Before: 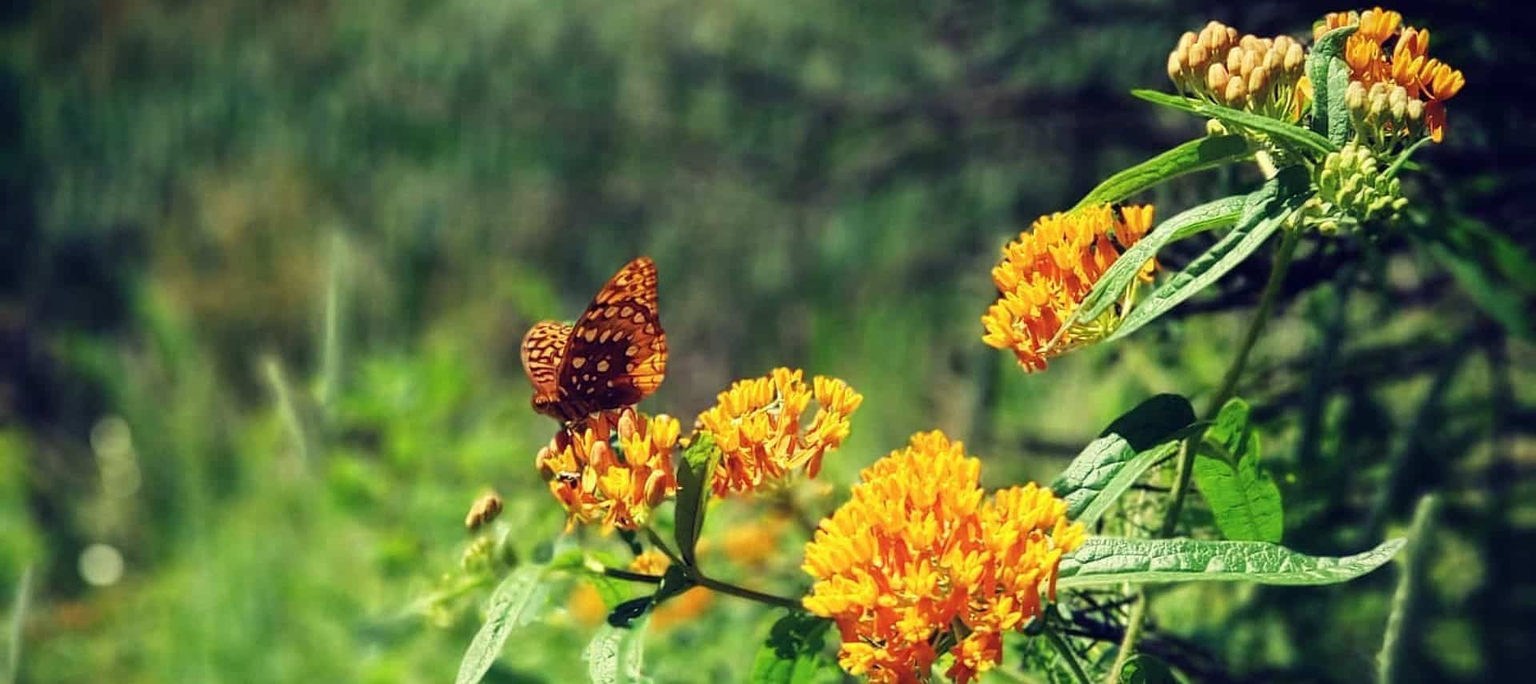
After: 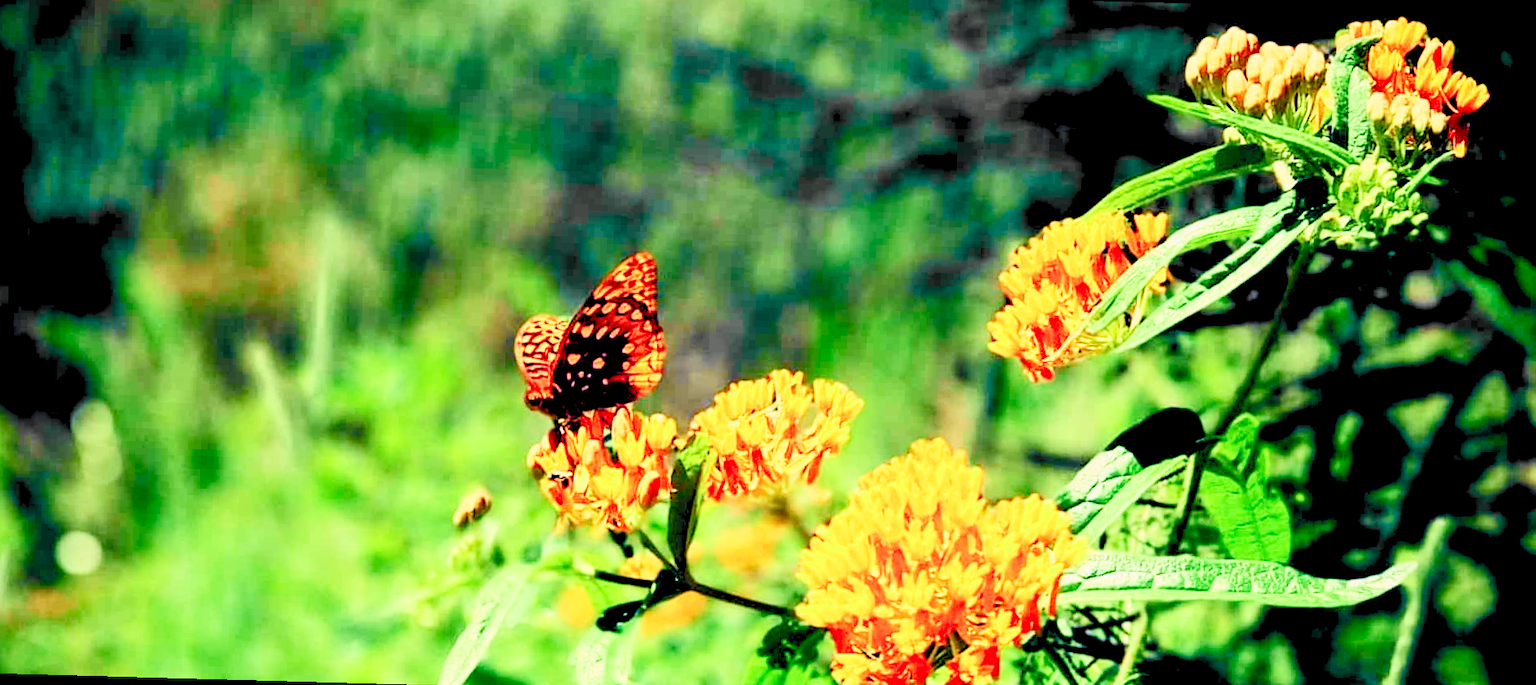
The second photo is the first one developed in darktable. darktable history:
sigmoid: contrast 1.69, skew -0.23, preserve hue 0%, red attenuation 0.1, red rotation 0.035, green attenuation 0.1, green rotation -0.017, blue attenuation 0.15, blue rotation -0.052, base primaries Rec2020
rotate and perspective: rotation 1.57°, crop left 0.018, crop right 0.982, crop top 0.039, crop bottom 0.961
tone curve: curves: ch0 [(0, 0) (0.055, 0.057) (0.258, 0.307) (0.434, 0.543) (0.517, 0.657) (0.745, 0.874) (1, 1)]; ch1 [(0, 0) (0.346, 0.307) (0.418, 0.383) (0.46, 0.439) (0.482, 0.493) (0.502, 0.497) (0.517, 0.506) (0.55, 0.561) (0.588, 0.61) (0.646, 0.688) (1, 1)]; ch2 [(0, 0) (0.346, 0.34) (0.431, 0.45) (0.485, 0.499) (0.5, 0.503) (0.527, 0.508) (0.545, 0.562) (0.679, 0.706) (1, 1)], color space Lab, independent channels, preserve colors none
levels: levels [0.072, 0.414, 0.976]
